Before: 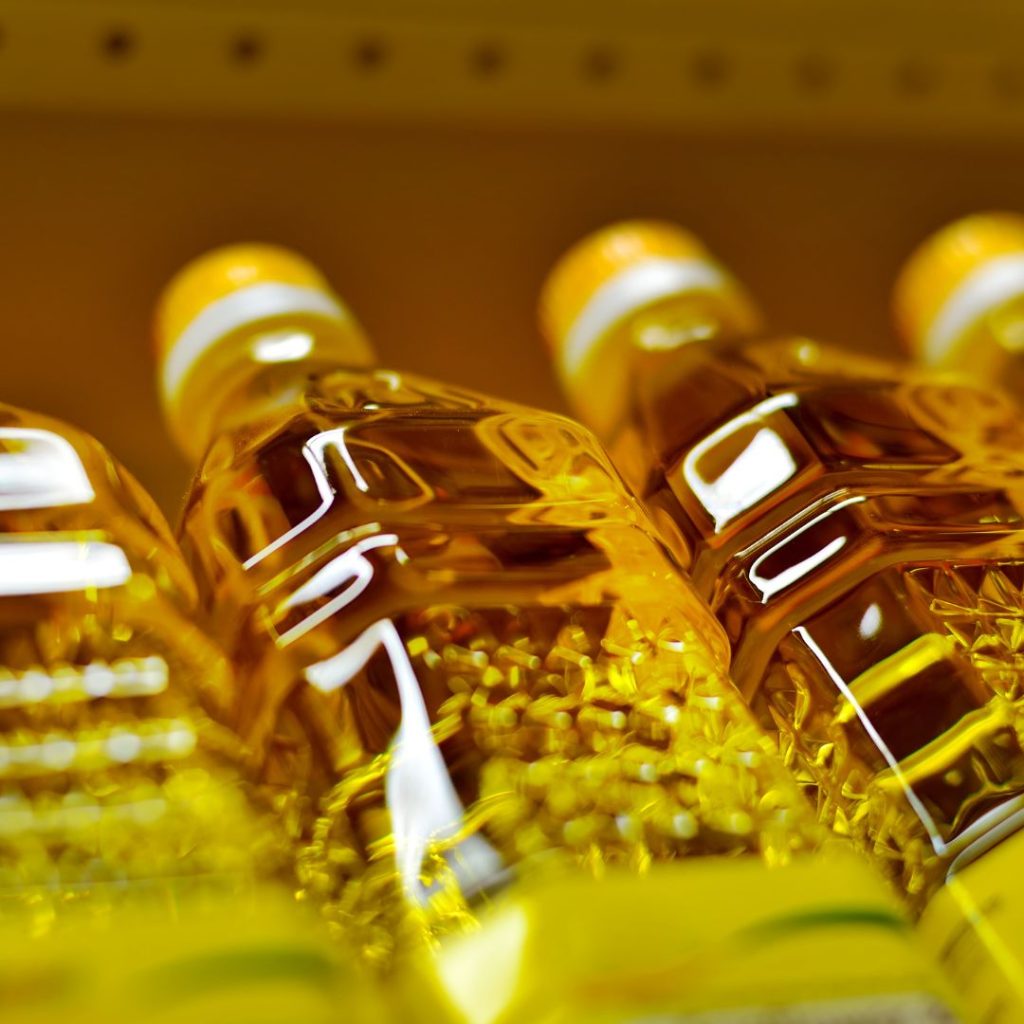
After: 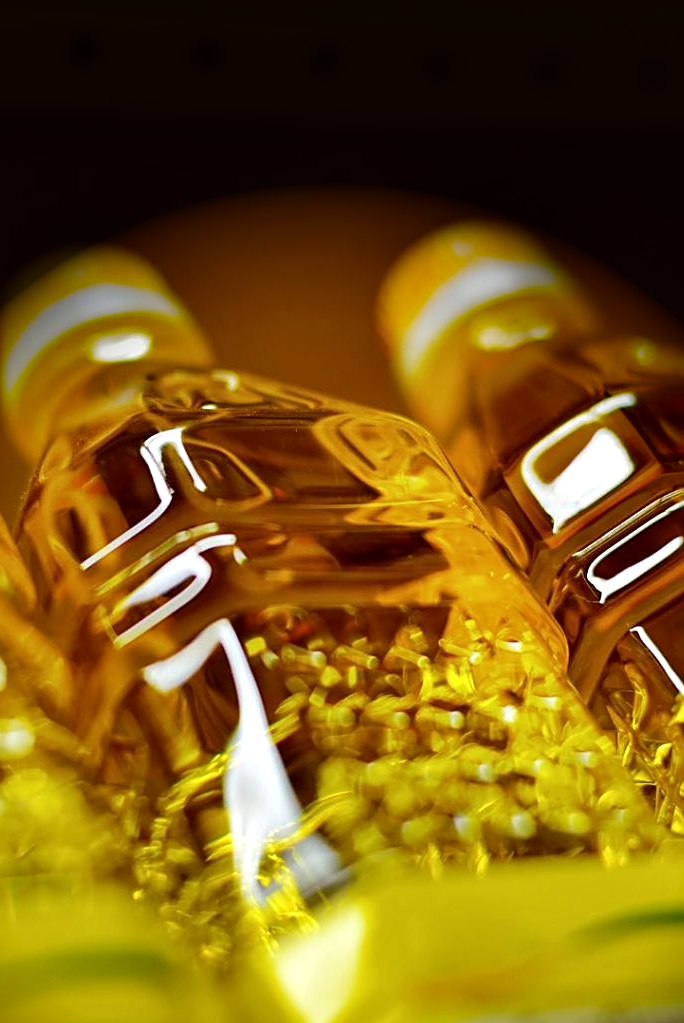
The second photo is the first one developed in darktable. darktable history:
crop and rotate: left 15.87%, right 17.309%
sharpen: on, module defaults
local contrast: highlights 101%, shadows 100%, detail 120%, midtone range 0.2
vignetting: fall-off start 76.69%, fall-off radius 27.44%, brightness -0.981, saturation 0.5, center (-0.027, 0.398), width/height ratio 0.973
